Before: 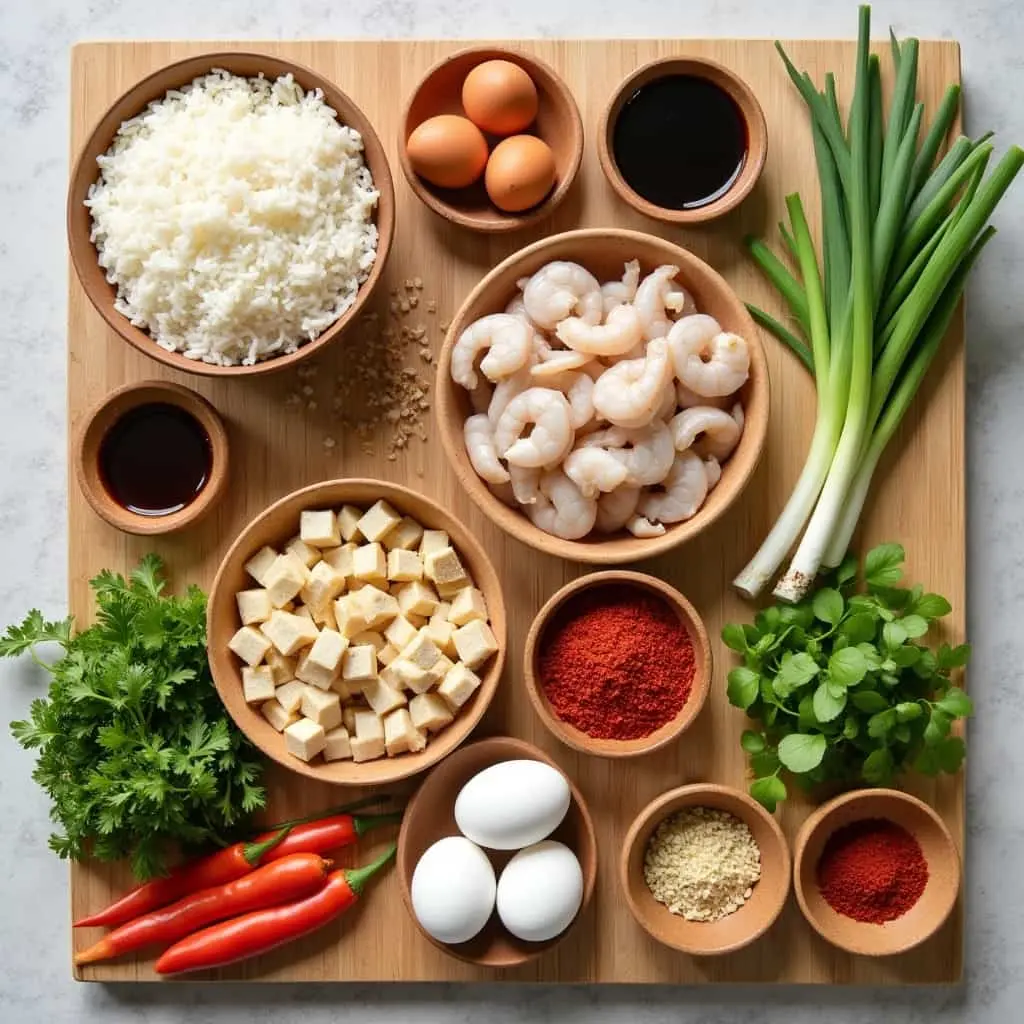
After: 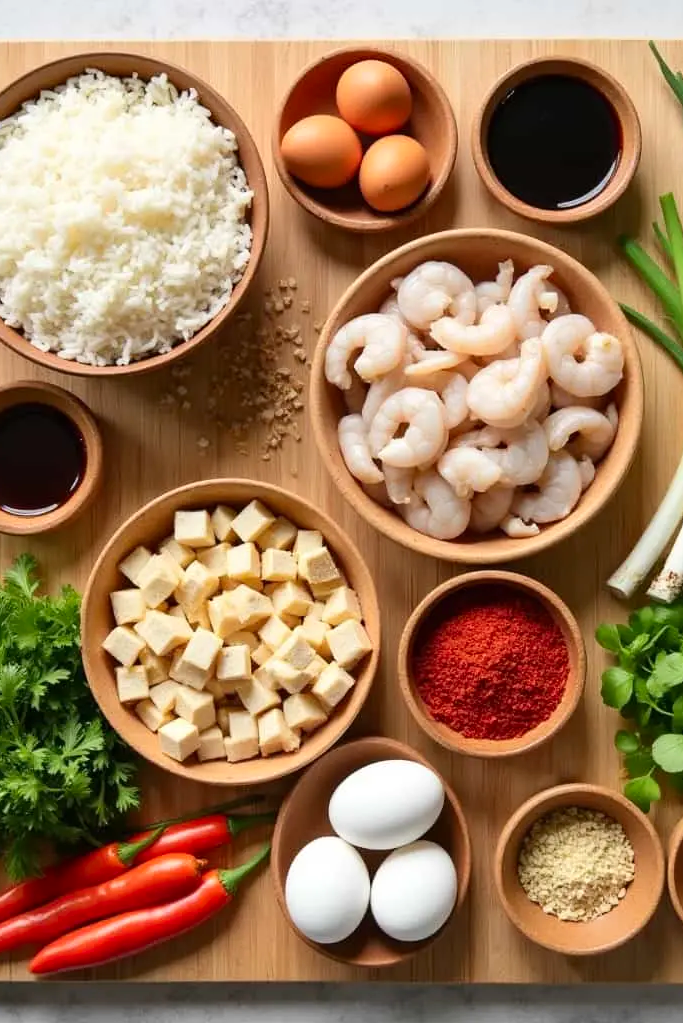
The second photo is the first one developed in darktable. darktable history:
crop and rotate: left 12.4%, right 20.879%
contrast brightness saturation: contrast 0.101, brightness 0.027, saturation 0.088
